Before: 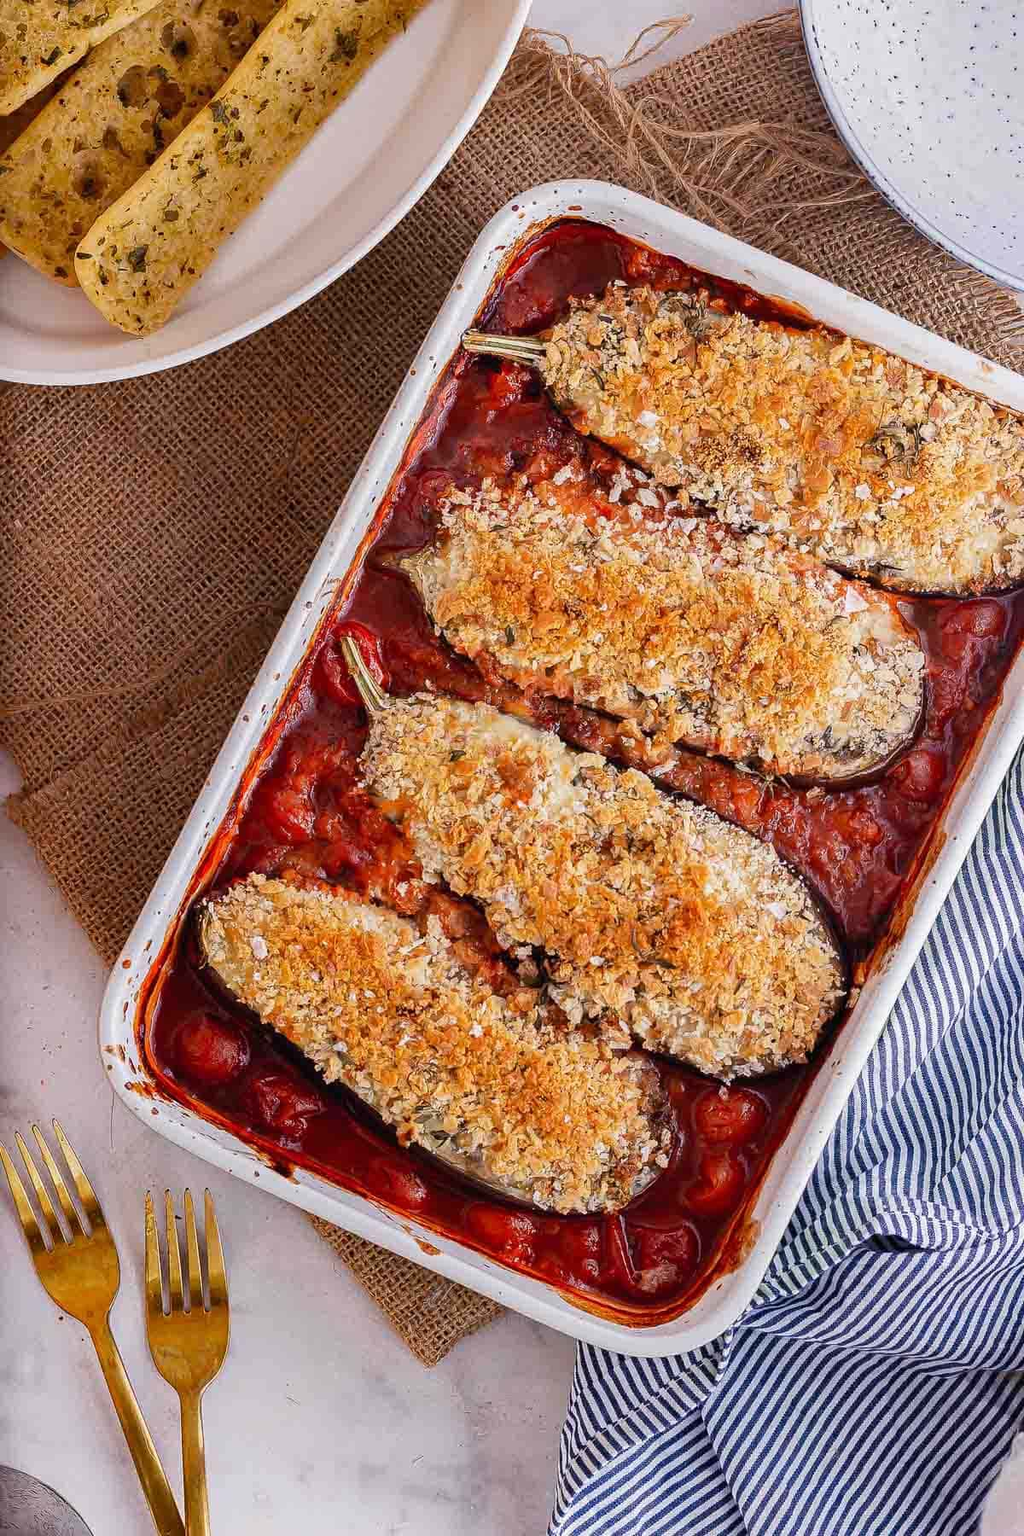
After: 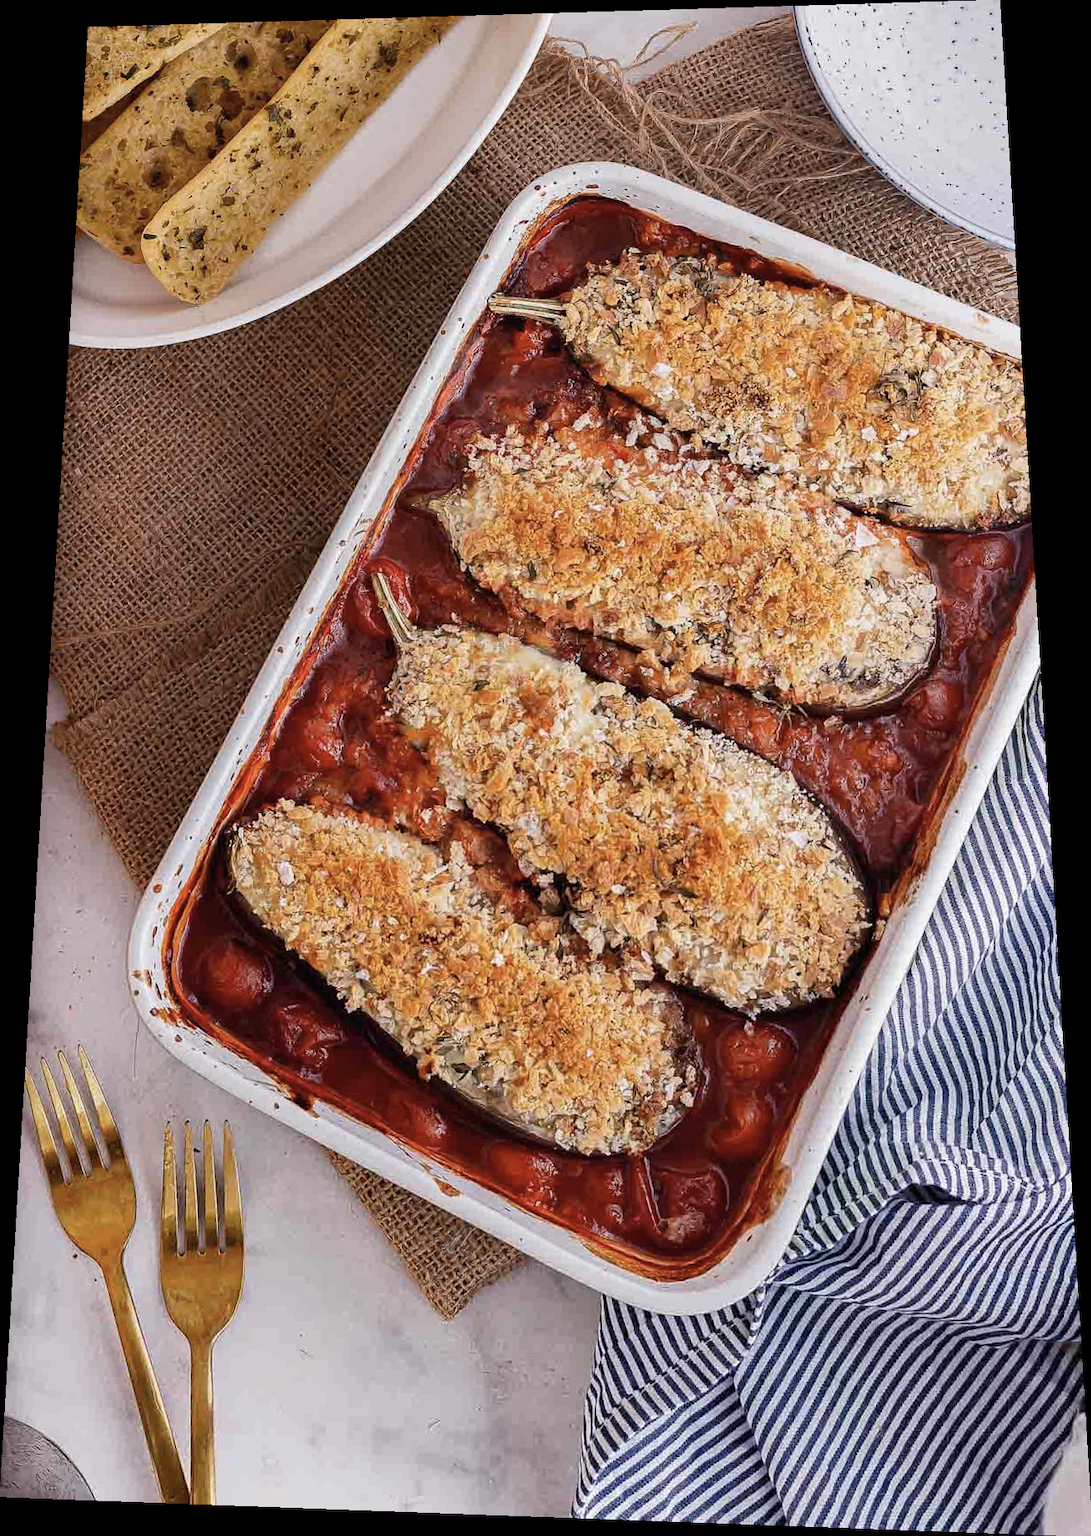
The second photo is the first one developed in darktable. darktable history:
rotate and perspective: rotation 0.128°, lens shift (vertical) -0.181, lens shift (horizontal) -0.044, shear 0.001, automatic cropping off
contrast brightness saturation: contrast 0.06, brightness -0.01, saturation -0.23
